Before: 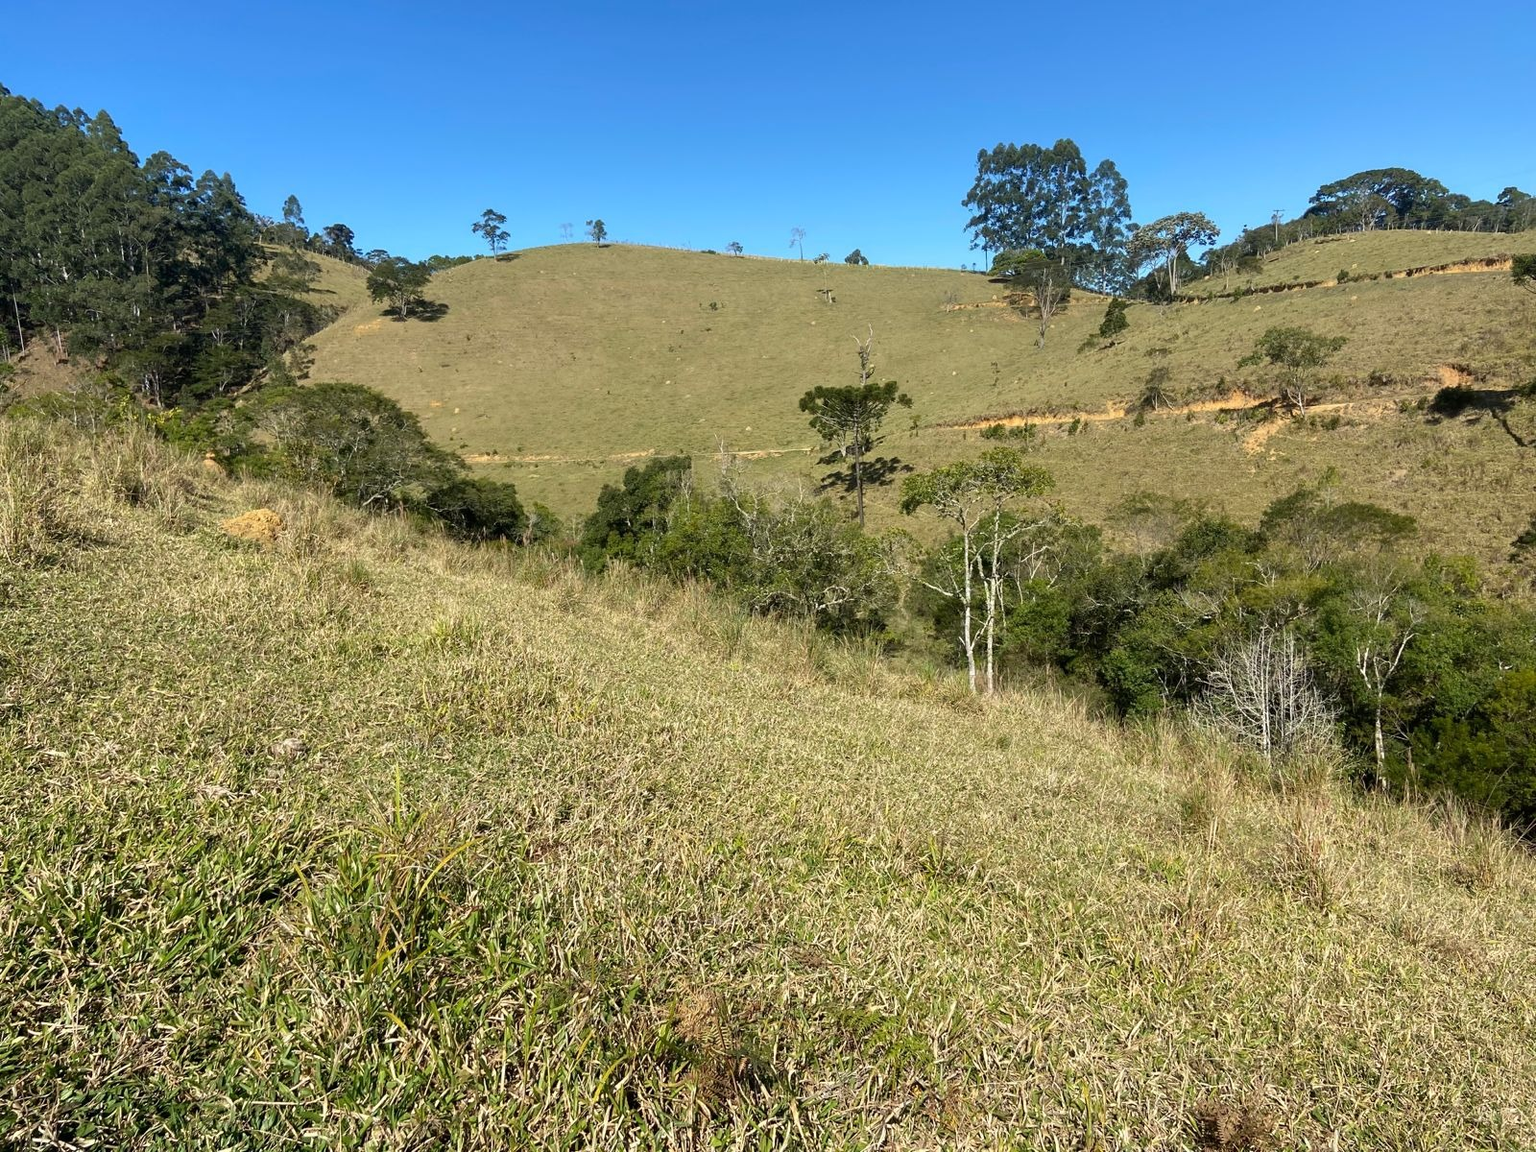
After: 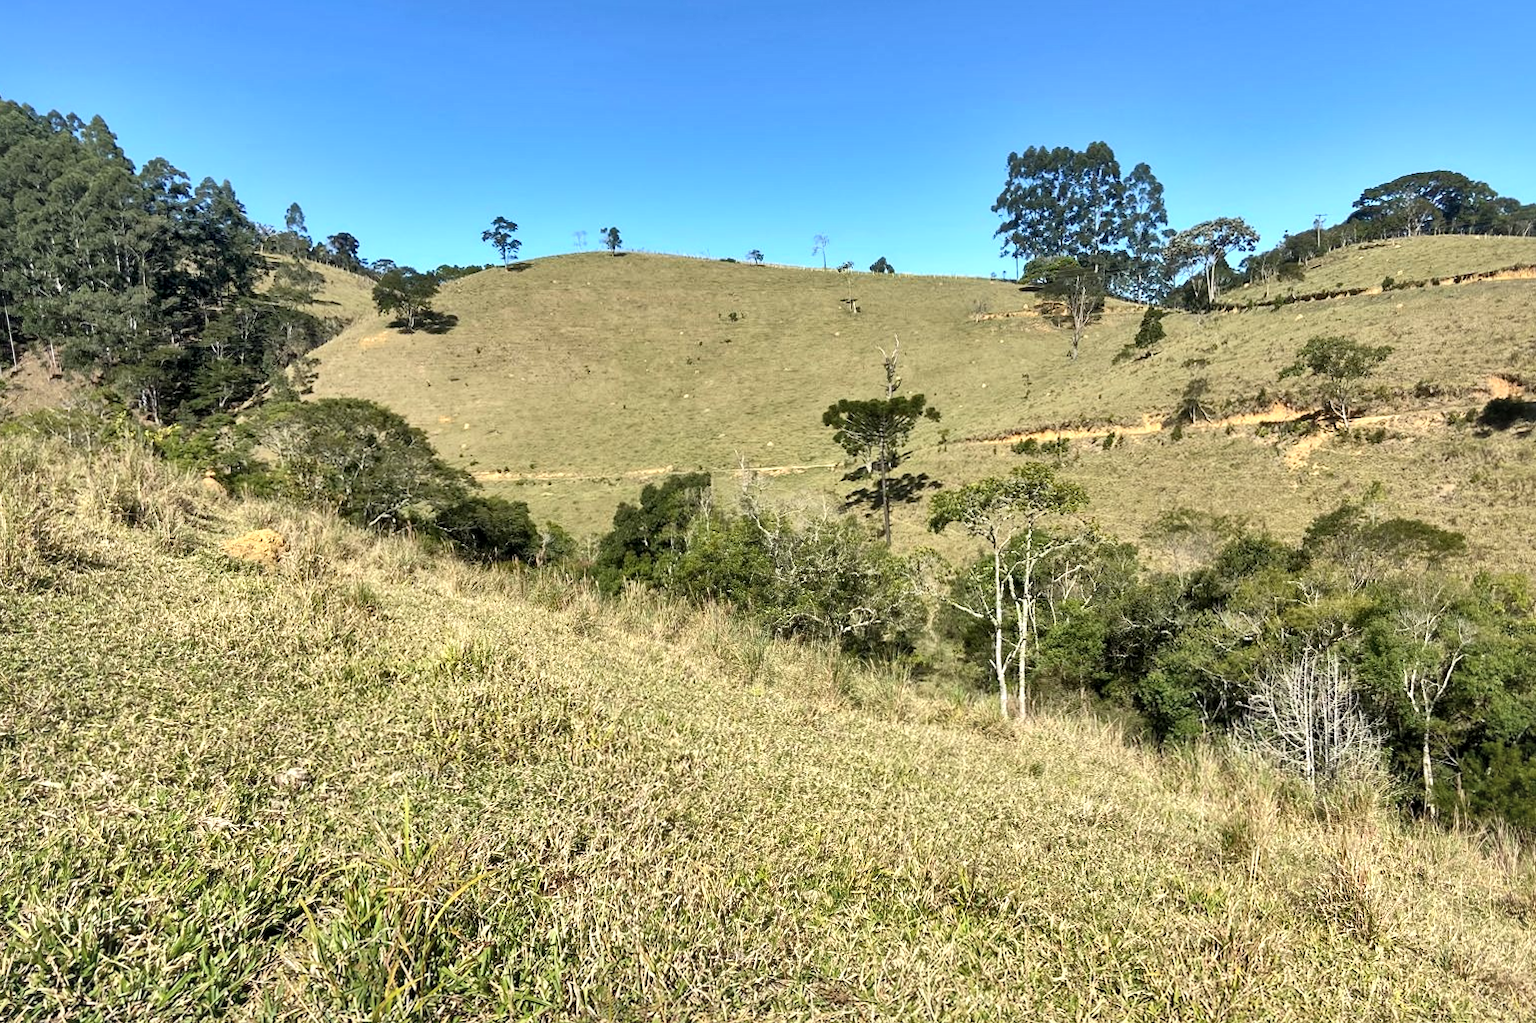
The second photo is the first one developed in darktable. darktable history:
local contrast: mode bilateral grid, contrast 50, coarseness 50, detail 150%, midtone range 0.2
crop and rotate: angle 0.2°, left 0.275%, right 3.127%, bottom 14.18%
contrast brightness saturation: contrast 0.14, brightness 0.21
exposure: compensate highlight preservation false
shadows and highlights: shadows 12, white point adjustment 1.2, soften with gaussian
